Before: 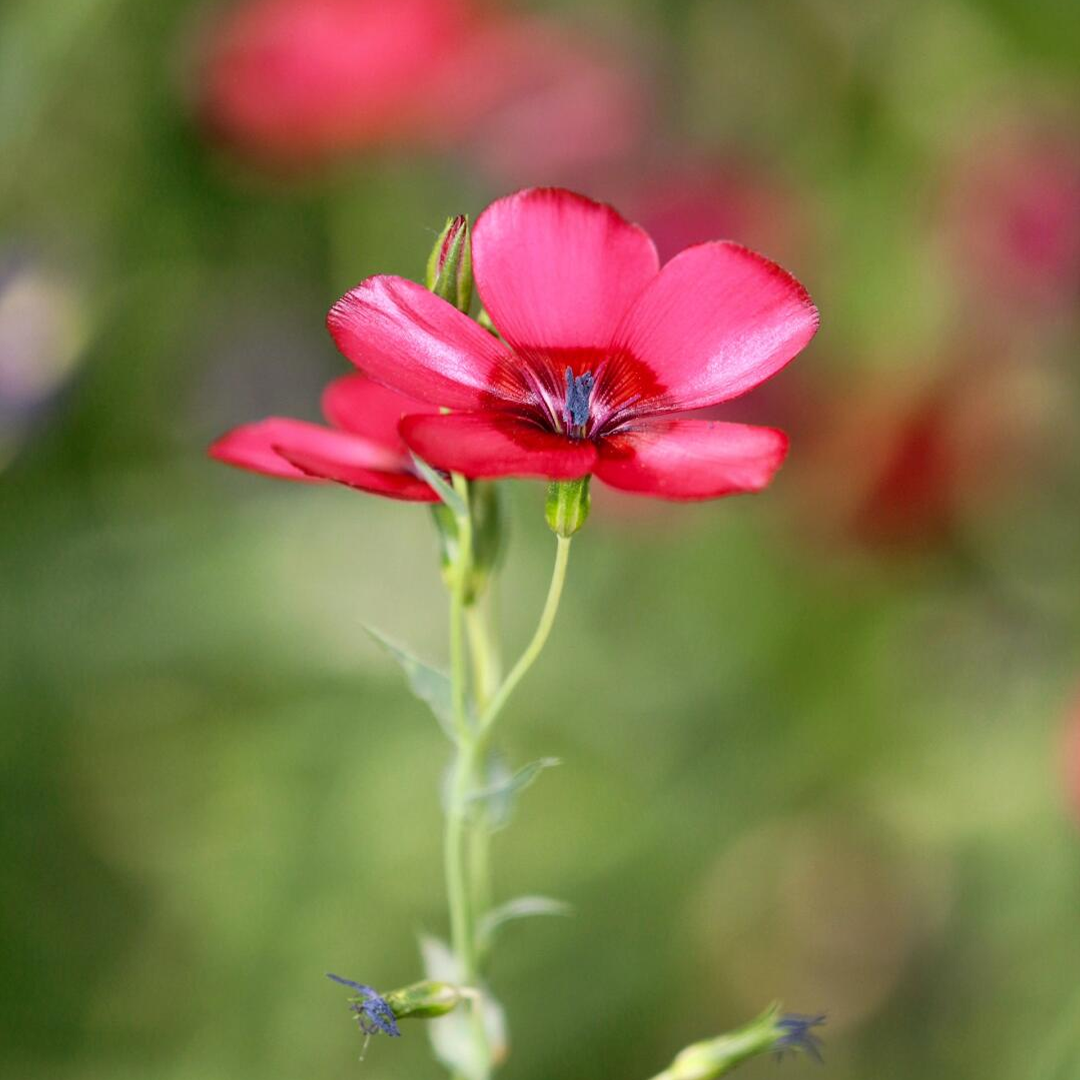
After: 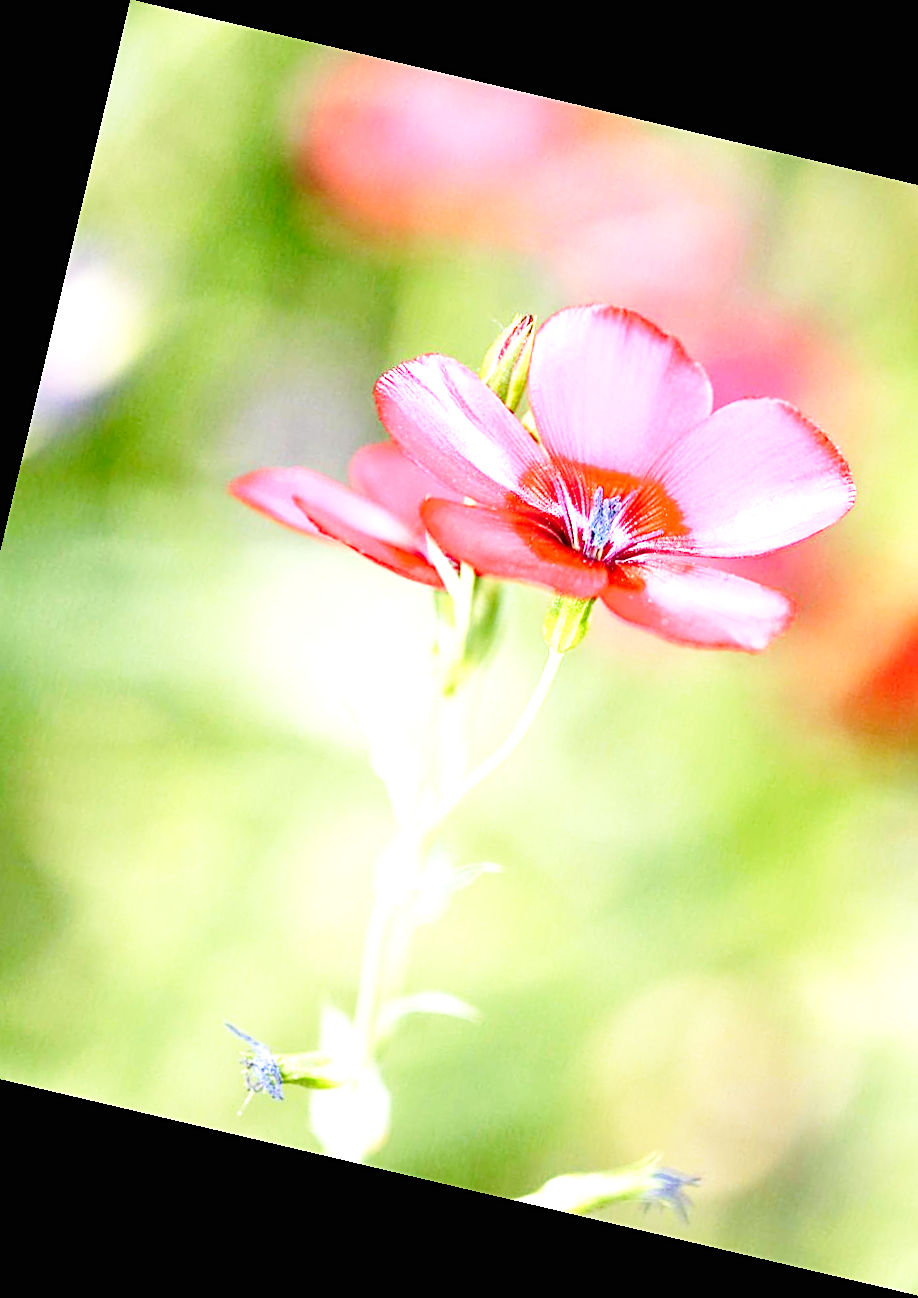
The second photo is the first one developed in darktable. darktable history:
shadows and highlights: shadows -10, white point adjustment 1.5, highlights 10
exposure: black level correction 0, exposure 1.5 EV, compensate exposure bias true, compensate highlight preservation false
crop and rotate: left 9.061%, right 20.142%
rotate and perspective: rotation 13.27°, automatic cropping off
white balance: red 0.974, blue 1.044
base curve: curves: ch0 [(0, 0) (0.028, 0.03) (0.121, 0.232) (0.46, 0.748) (0.859, 0.968) (1, 1)], preserve colors none
sharpen: on, module defaults
